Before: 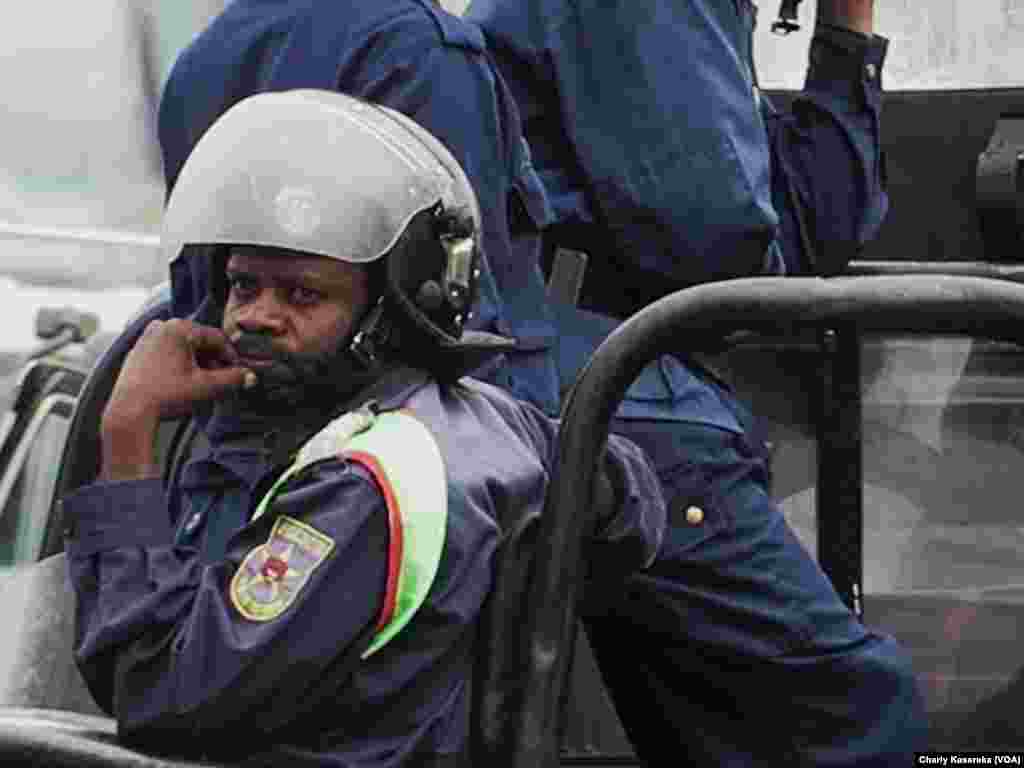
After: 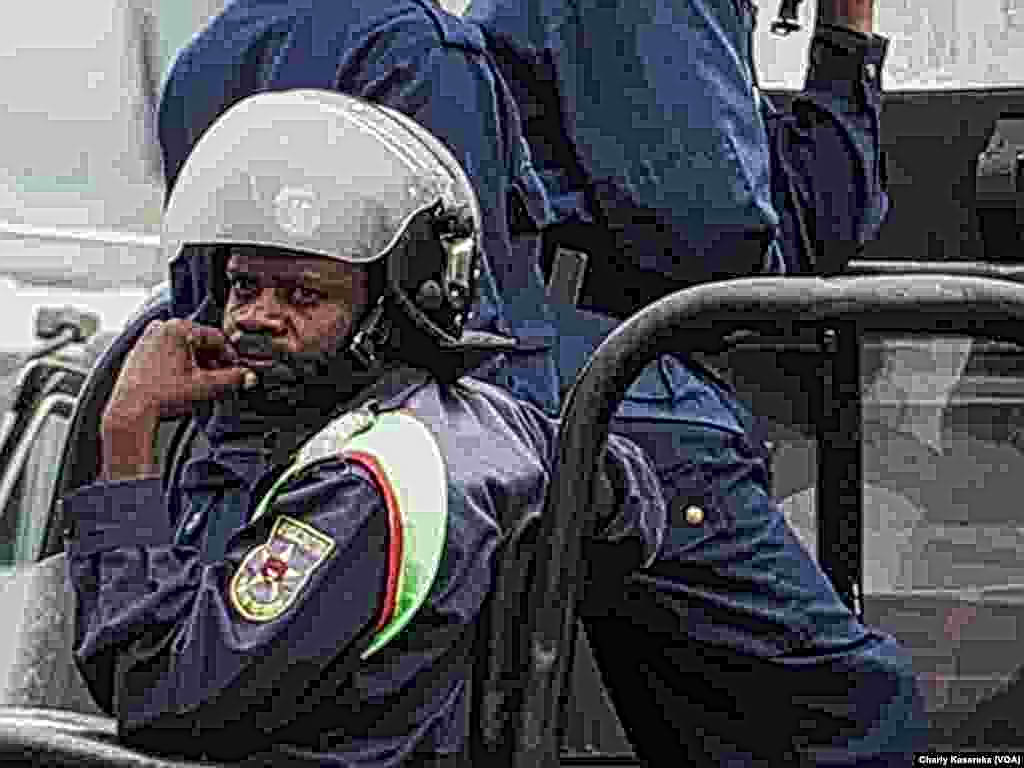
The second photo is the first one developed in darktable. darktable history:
local contrast: mode bilateral grid, contrast 19, coarseness 3, detail 300%, midtone range 0.2
